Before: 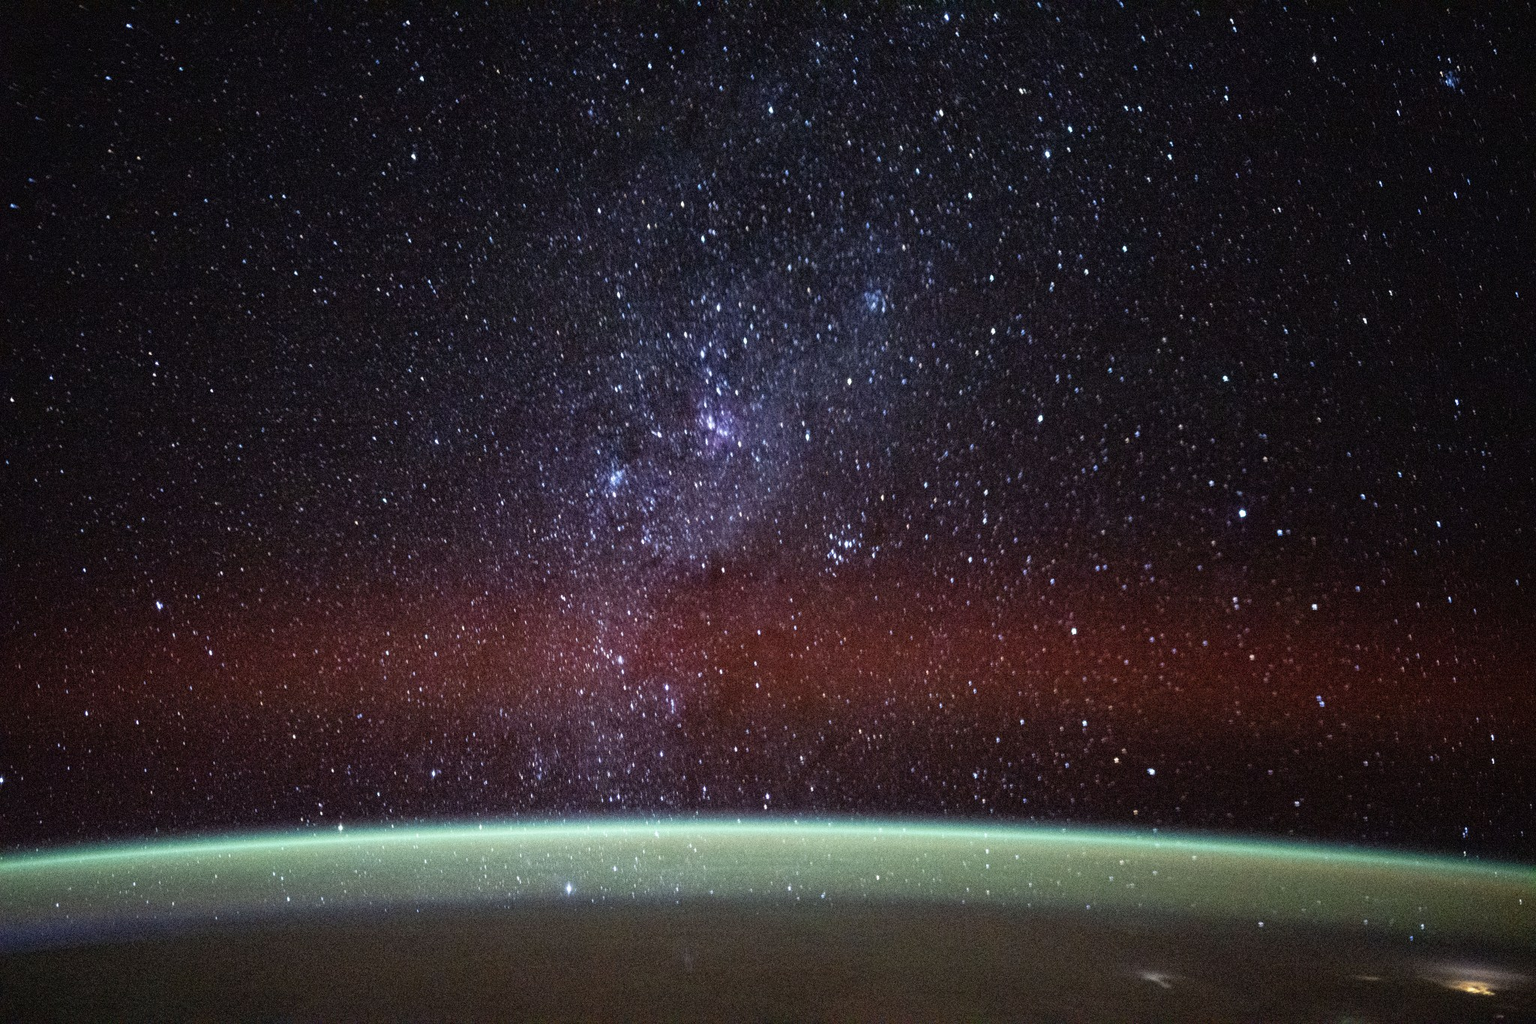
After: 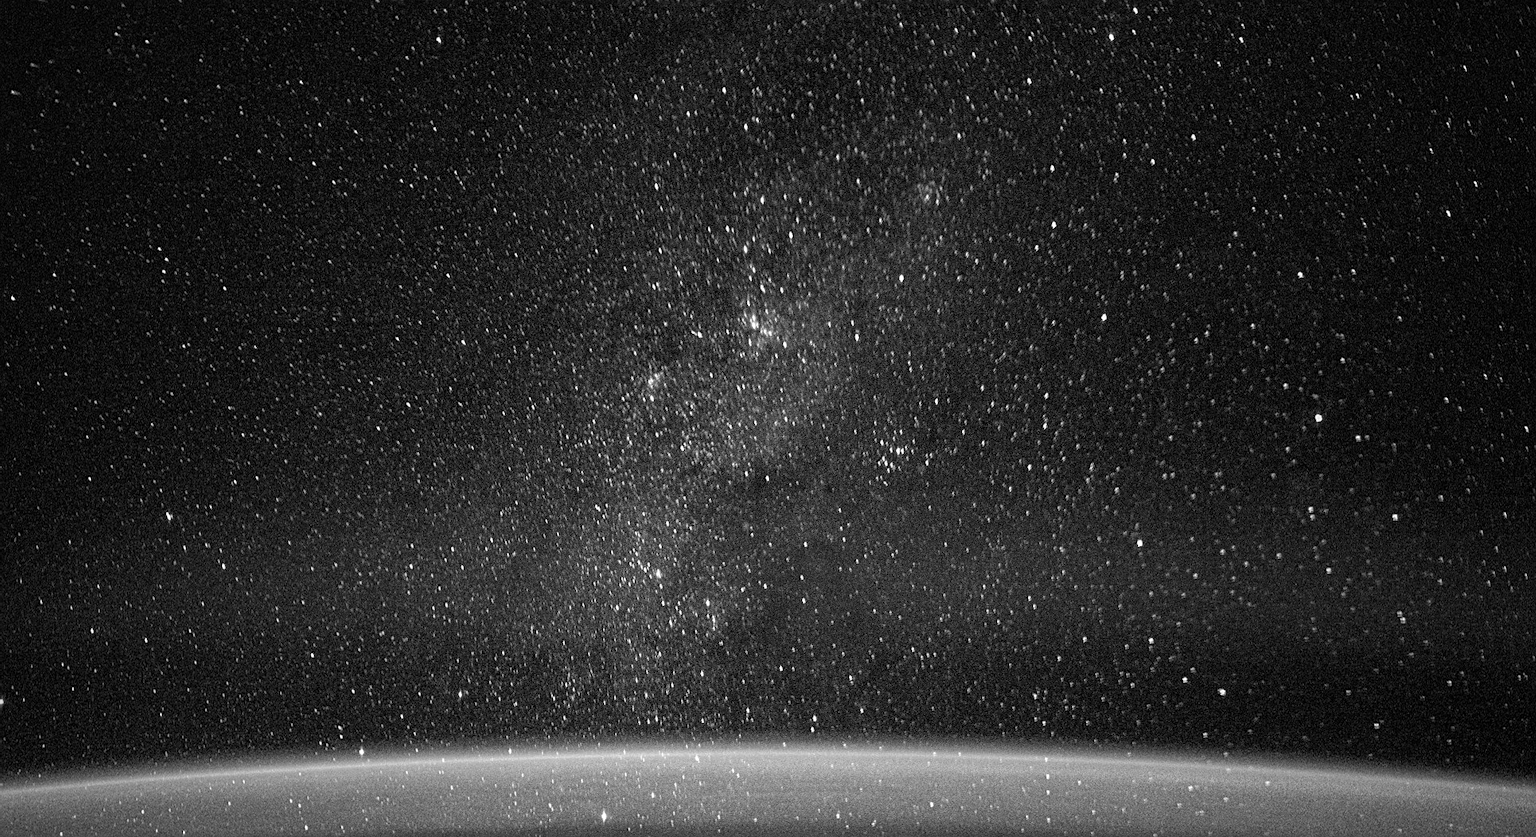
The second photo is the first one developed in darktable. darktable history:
local contrast: on, module defaults
crop and rotate: angle 0.03°, top 11.643%, right 5.651%, bottom 11.189%
exposure: compensate highlight preservation false
color zones: curves: ch0 [(0.002, 0.593) (0.143, 0.417) (0.285, 0.541) (0.455, 0.289) (0.608, 0.327) (0.727, 0.283) (0.869, 0.571) (1, 0.603)]; ch1 [(0, 0) (0.143, 0) (0.286, 0) (0.429, 0) (0.571, 0) (0.714, 0) (0.857, 0)]
sharpen: on, module defaults
velvia: on, module defaults
